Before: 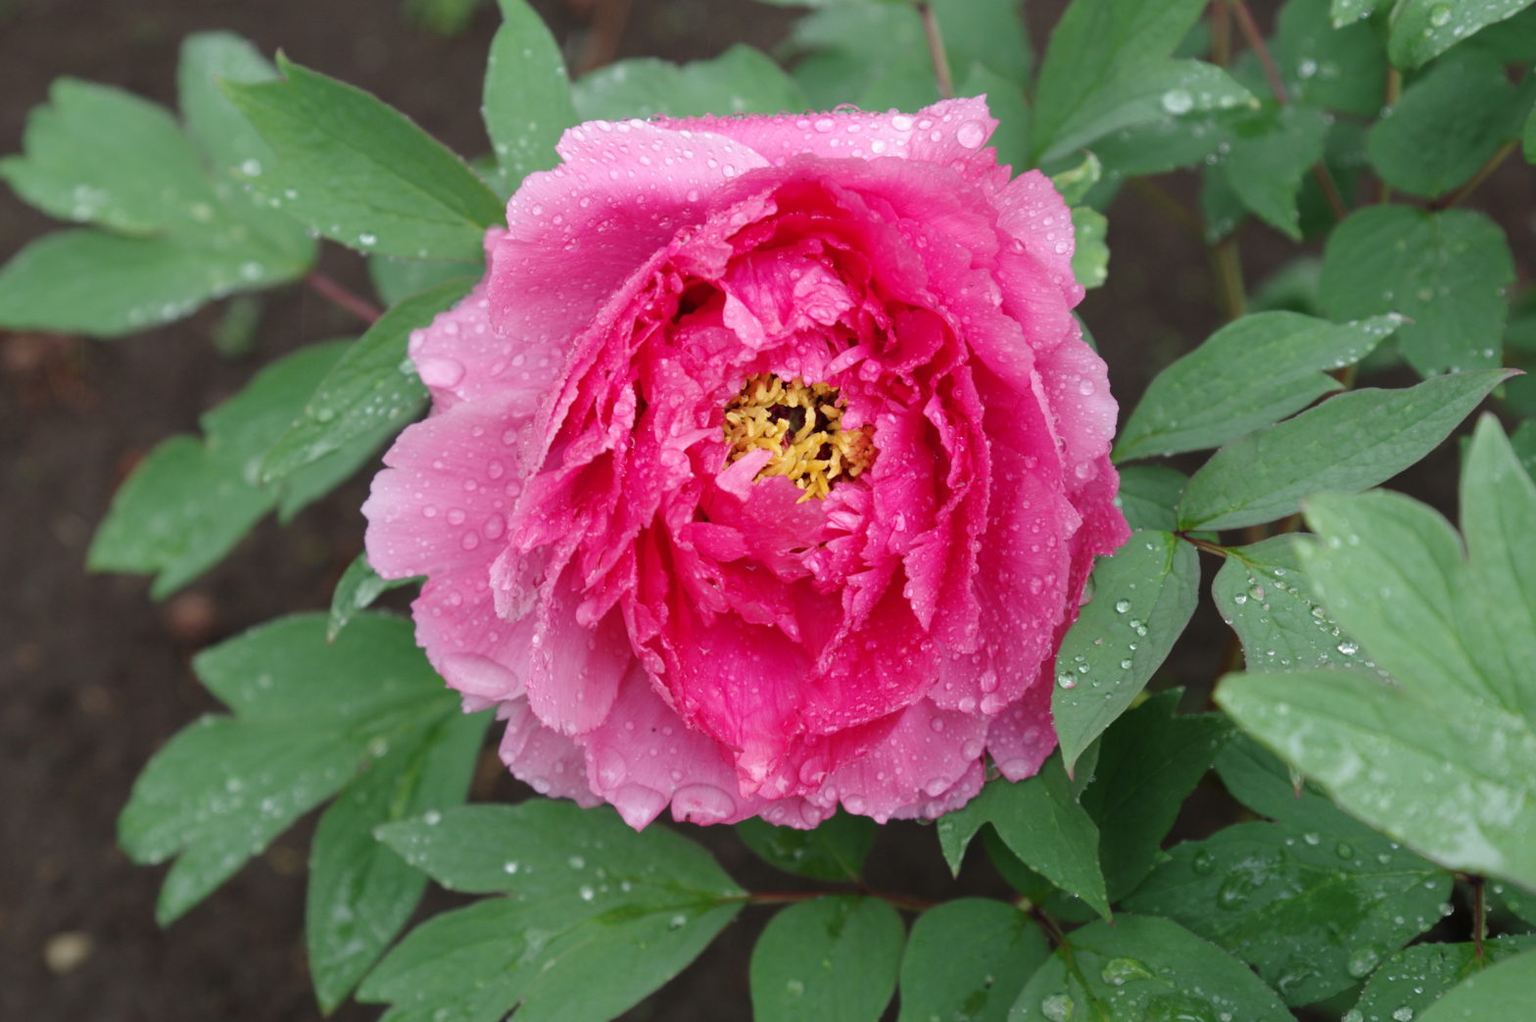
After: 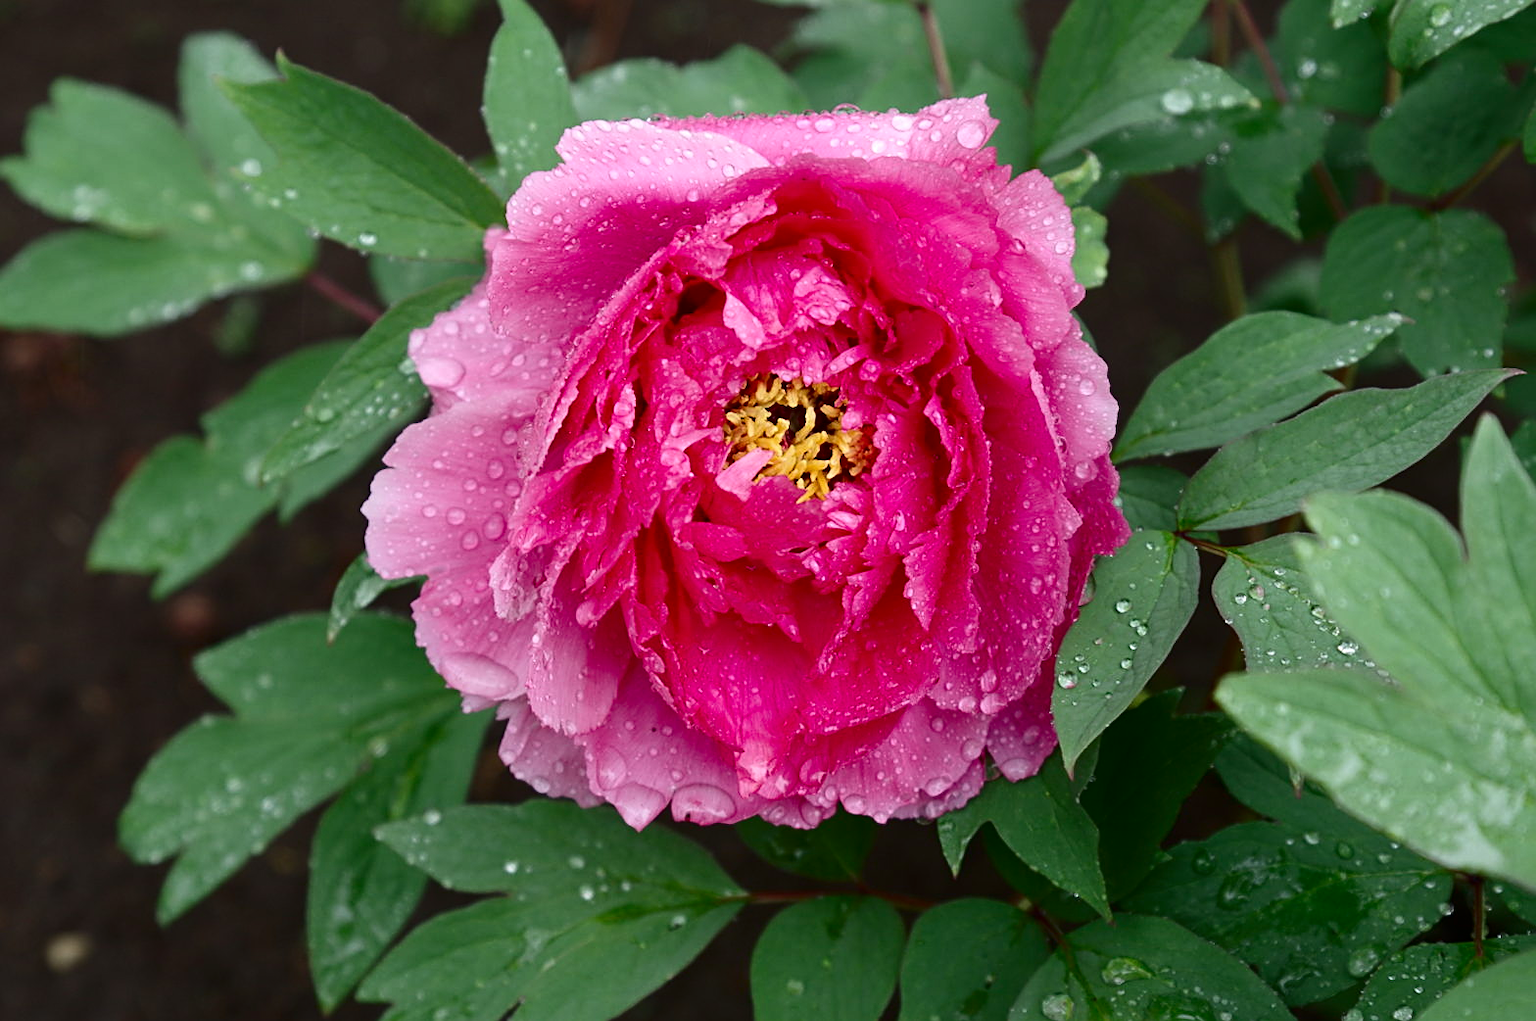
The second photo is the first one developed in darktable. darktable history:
contrast brightness saturation: contrast 0.2, brightness -0.114, saturation 0.1
sharpen: on, module defaults
